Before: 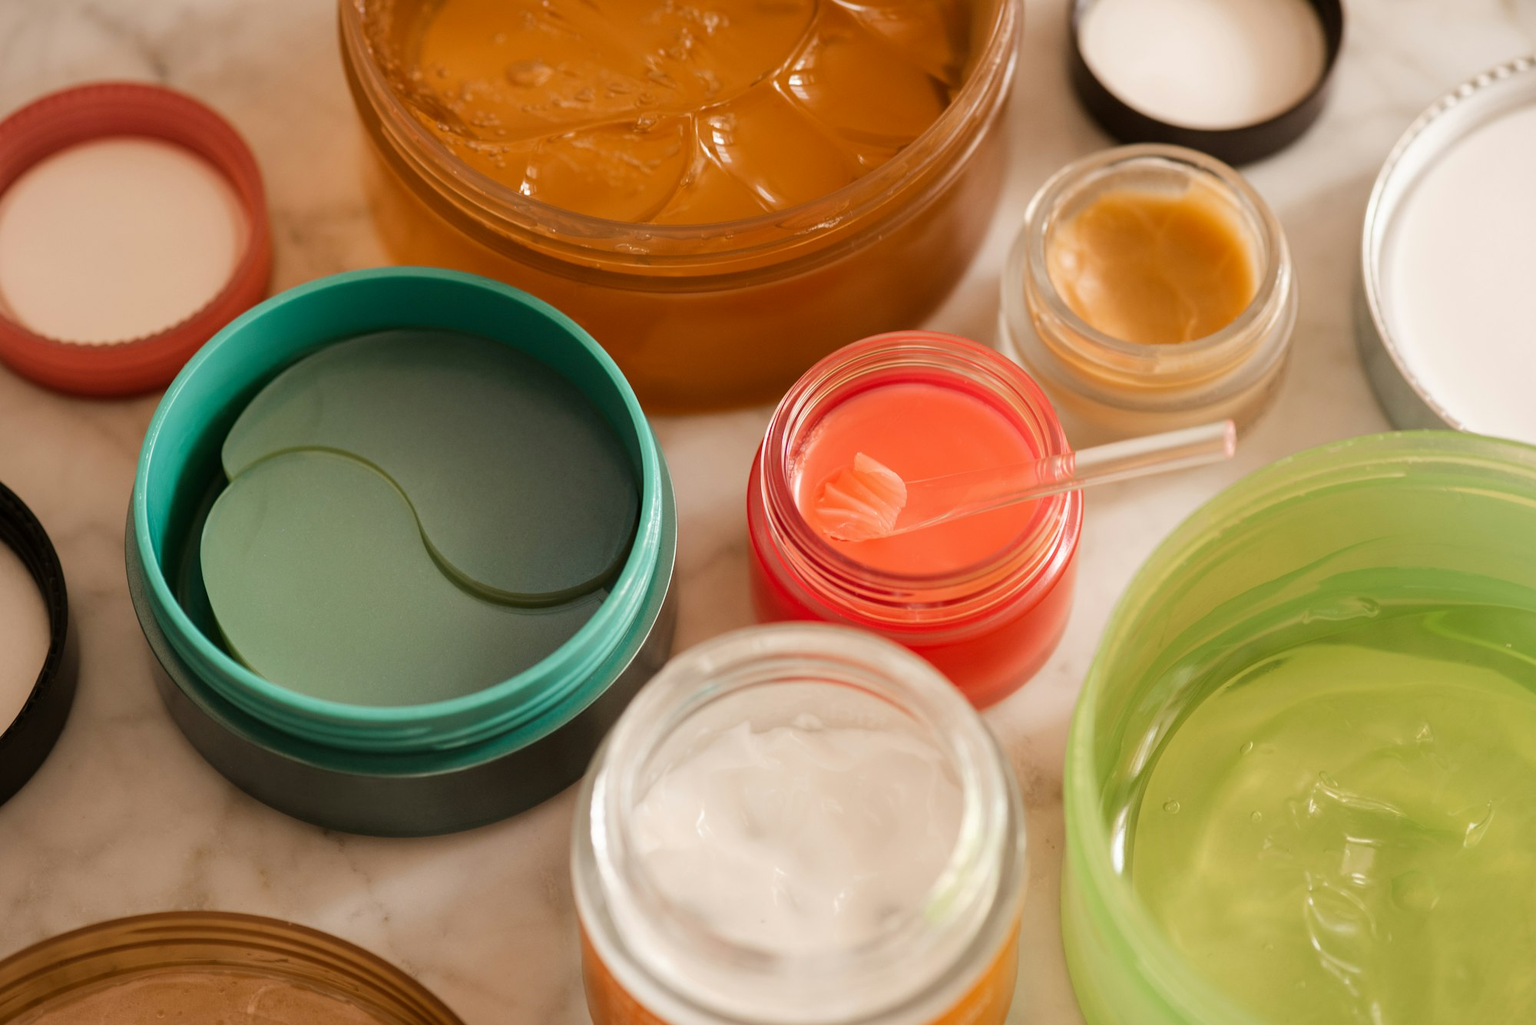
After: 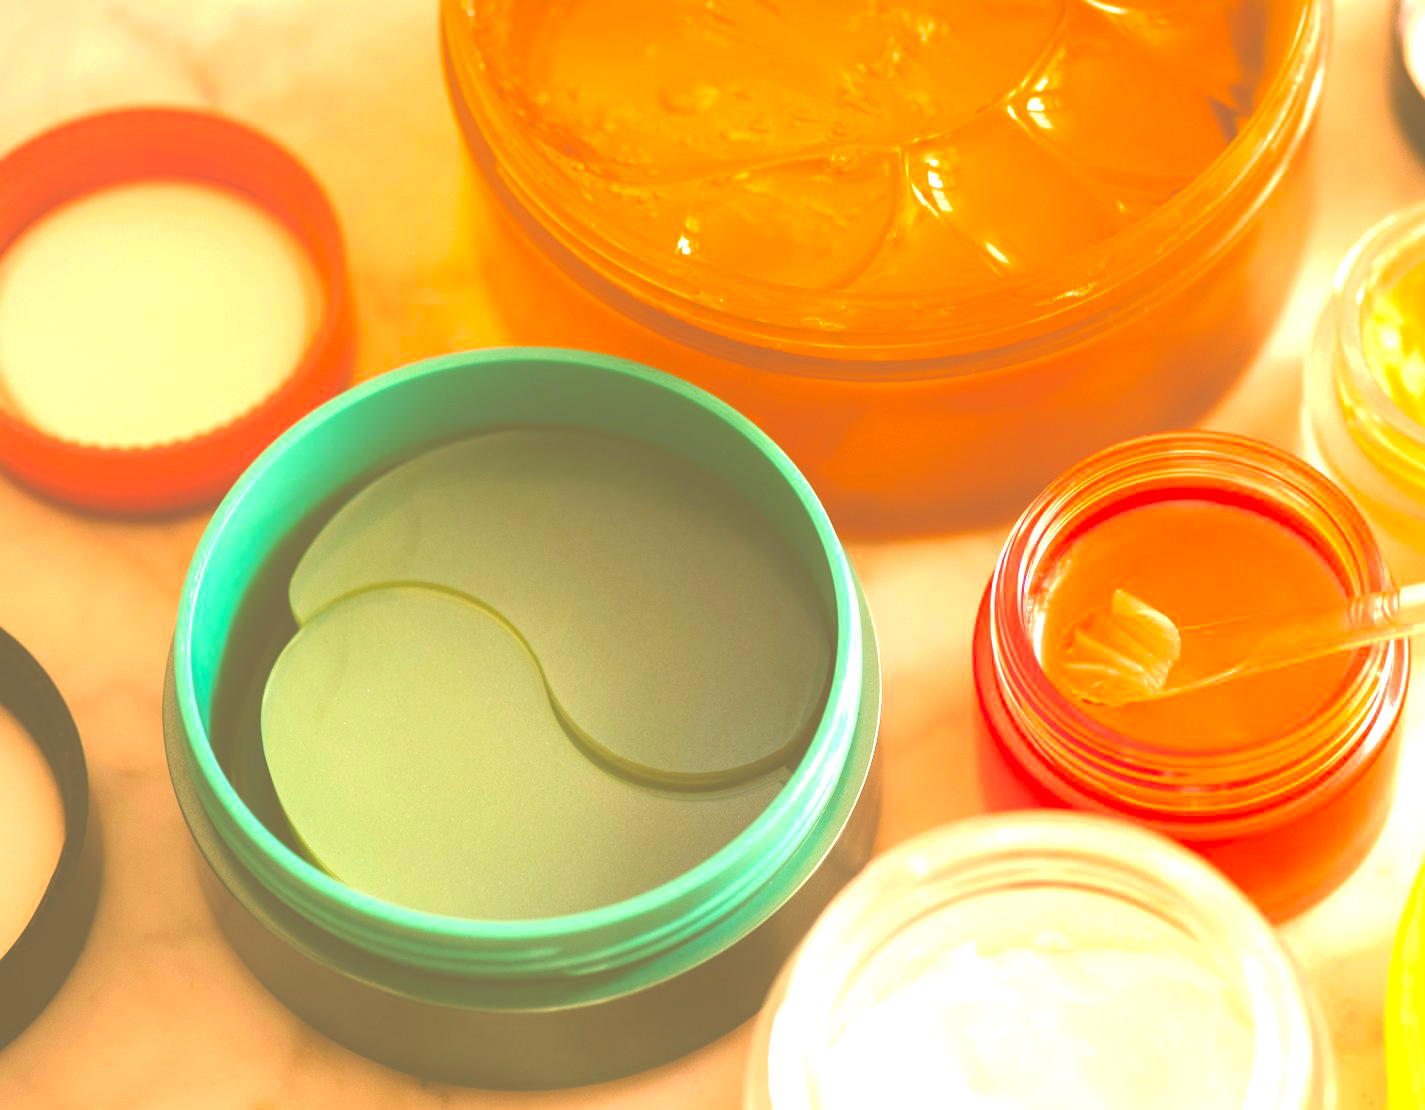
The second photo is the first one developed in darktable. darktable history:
crop: right 28.716%, bottom 16.574%
contrast equalizer: octaves 7, y [[0.5 ×6], [0.5 ×6], [0.5, 0.5, 0.501, 0.545, 0.707, 0.863], [0 ×6], [0 ×6]], mix -0.181
color correction: highlights a* 8.83, highlights b* 15.46, shadows a* -0.507, shadows b* 26.51
exposure: black level correction -0.072, exposure 0.501 EV, compensate highlight preservation false
shadows and highlights: shadows -28.79, highlights 29.79
color balance rgb: linear chroma grading › shadows 10.423%, linear chroma grading › highlights 8.943%, linear chroma grading › global chroma 15.338%, linear chroma grading › mid-tones 14.698%, perceptual saturation grading › global saturation 30.23%, global vibrance 20%
tone equalizer: -8 EV -0.716 EV, -7 EV -0.672 EV, -6 EV -0.581 EV, -5 EV -0.422 EV, -3 EV 0.368 EV, -2 EV 0.6 EV, -1 EV 0.682 EV, +0 EV 0.749 EV
